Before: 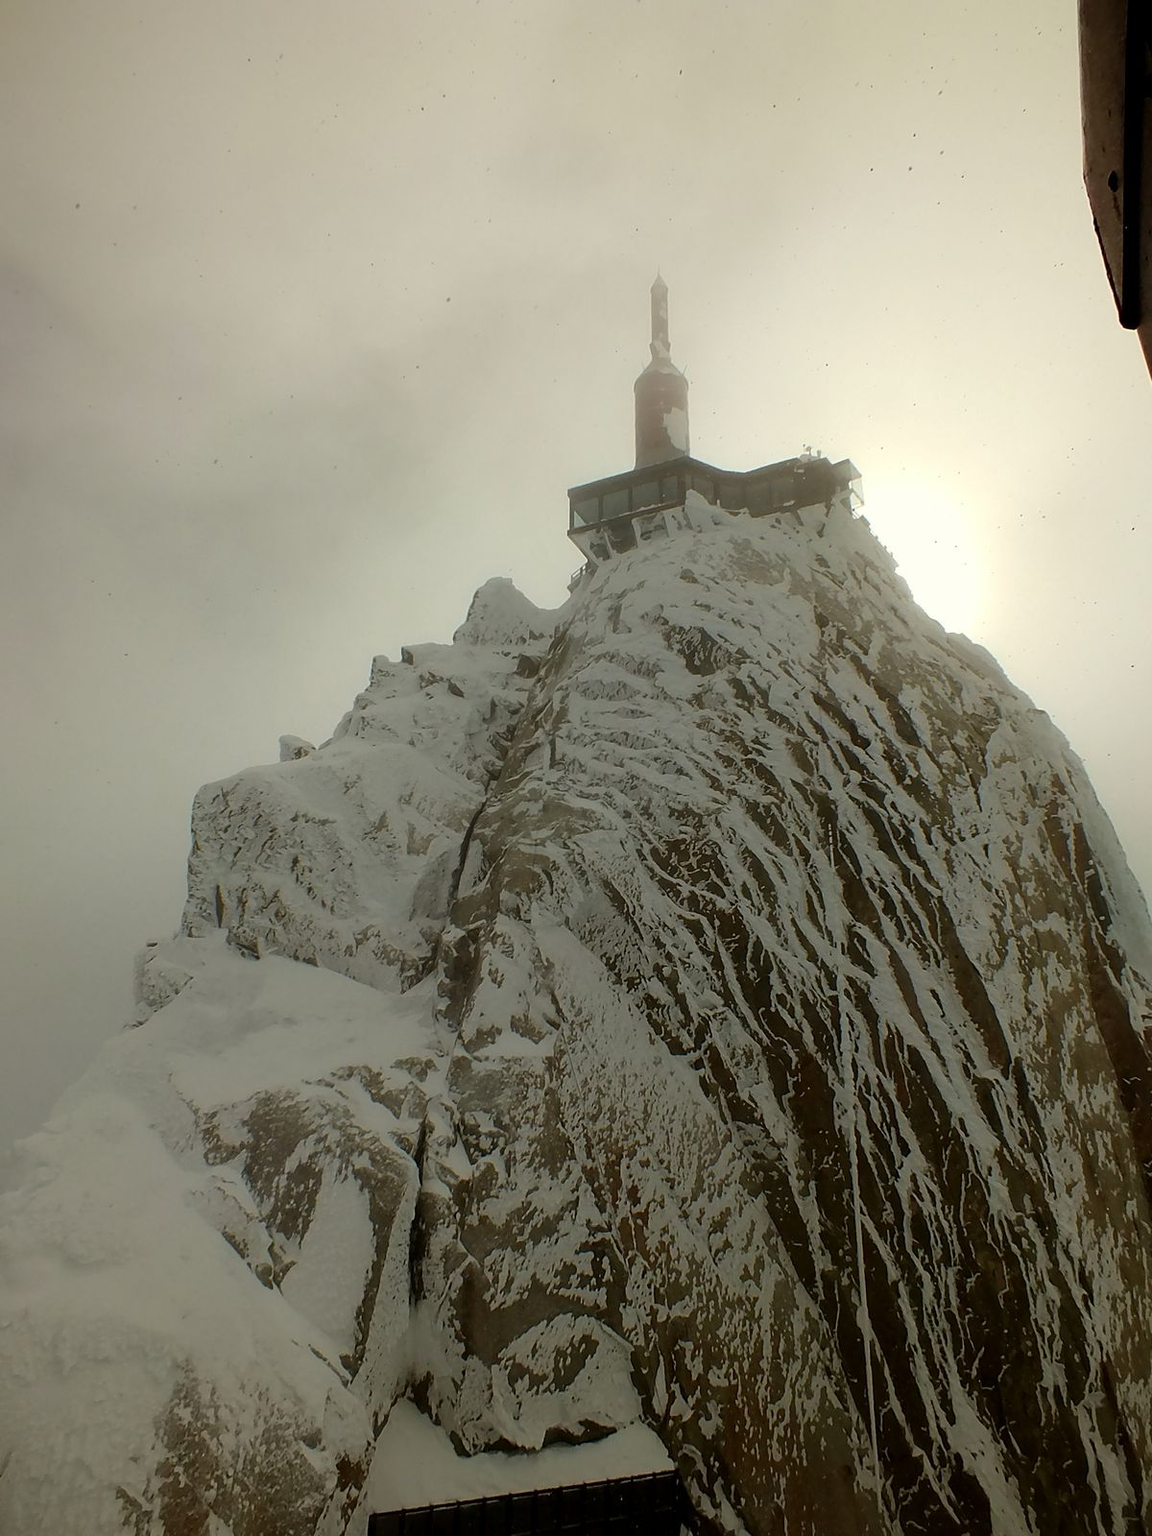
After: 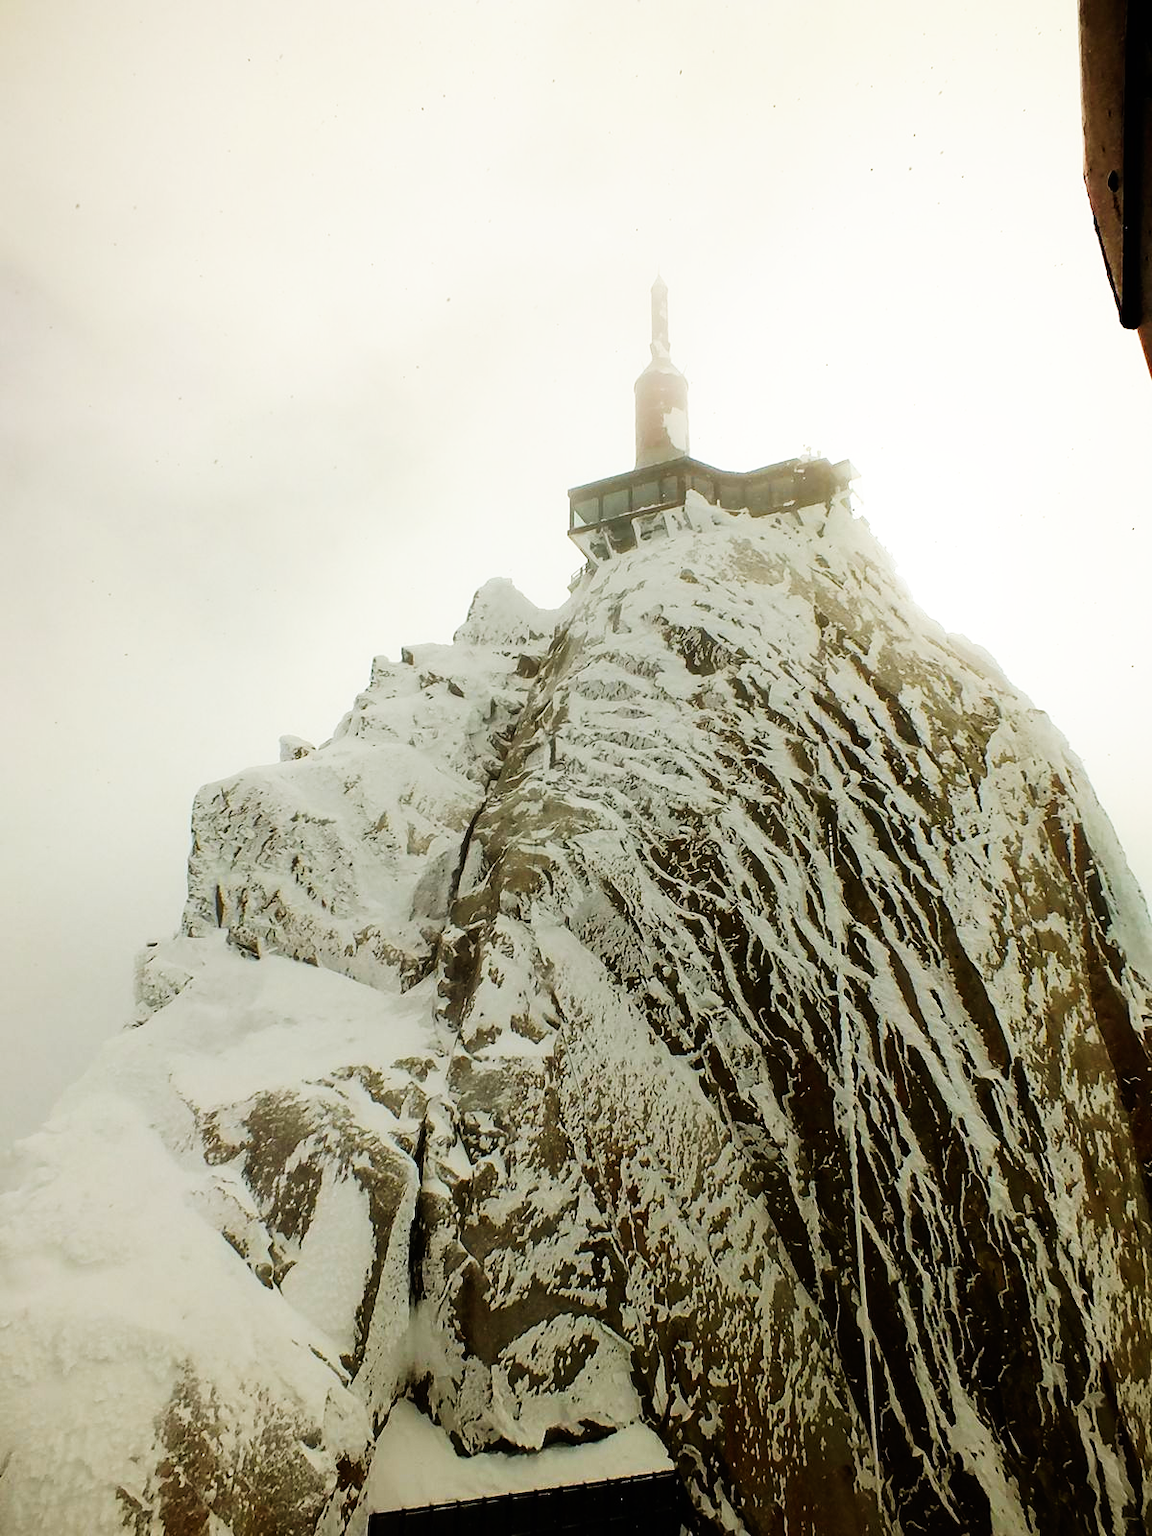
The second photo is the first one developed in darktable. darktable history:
color balance rgb: perceptual saturation grading › global saturation -3%
base curve: curves: ch0 [(0, 0) (0.007, 0.004) (0.027, 0.03) (0.046, 0.07) (0.207, 0.54) (0.442, 0.872) (0.673, 0.972) (1, 1)], preserve colors none
